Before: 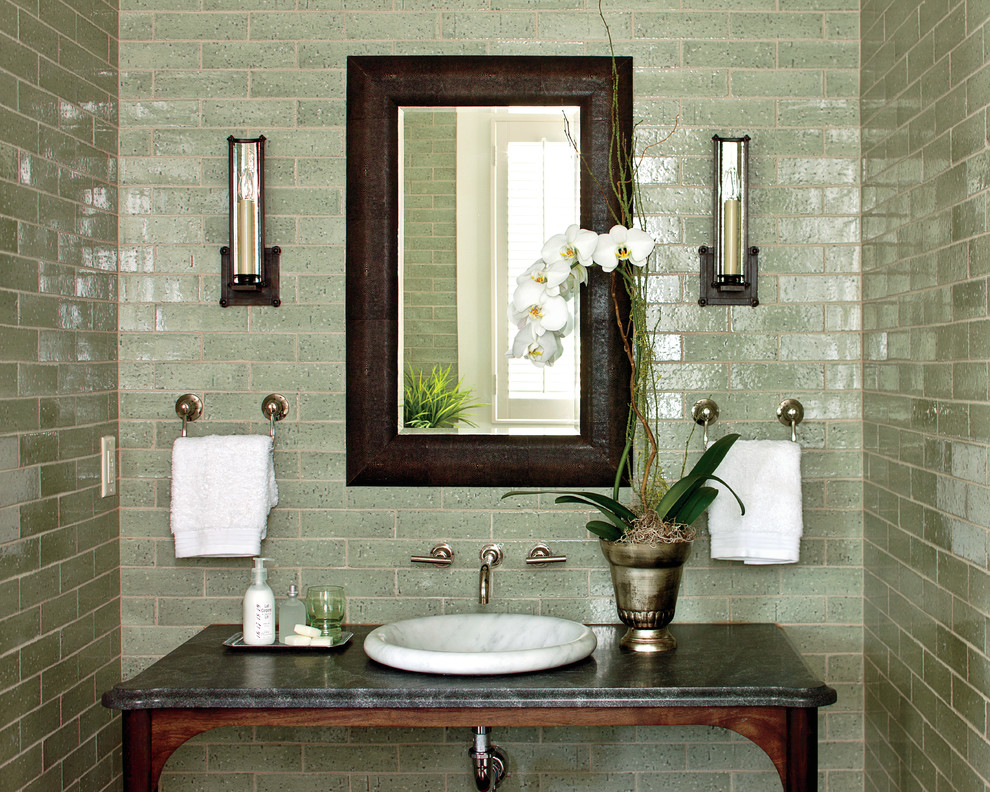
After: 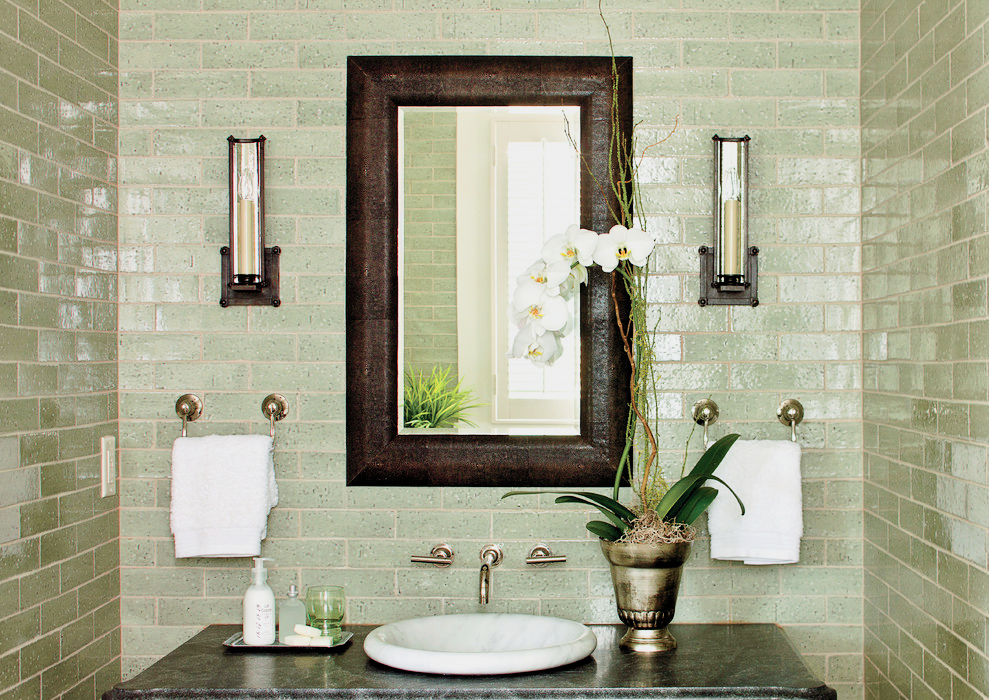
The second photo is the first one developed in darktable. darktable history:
shadows and highlights: radius 127.09, shadows 21.21, highlights -21.77, low approximation 0.01
crop and rotate: top 0%, bottom 11.498%
filmic rgb: black relative exposure -7.65 EV, white relative exposure 4.56 EV, hardness 3.61
exposure: black level correction 0, exposure 0.95 EV, compensate highlight preservation false
